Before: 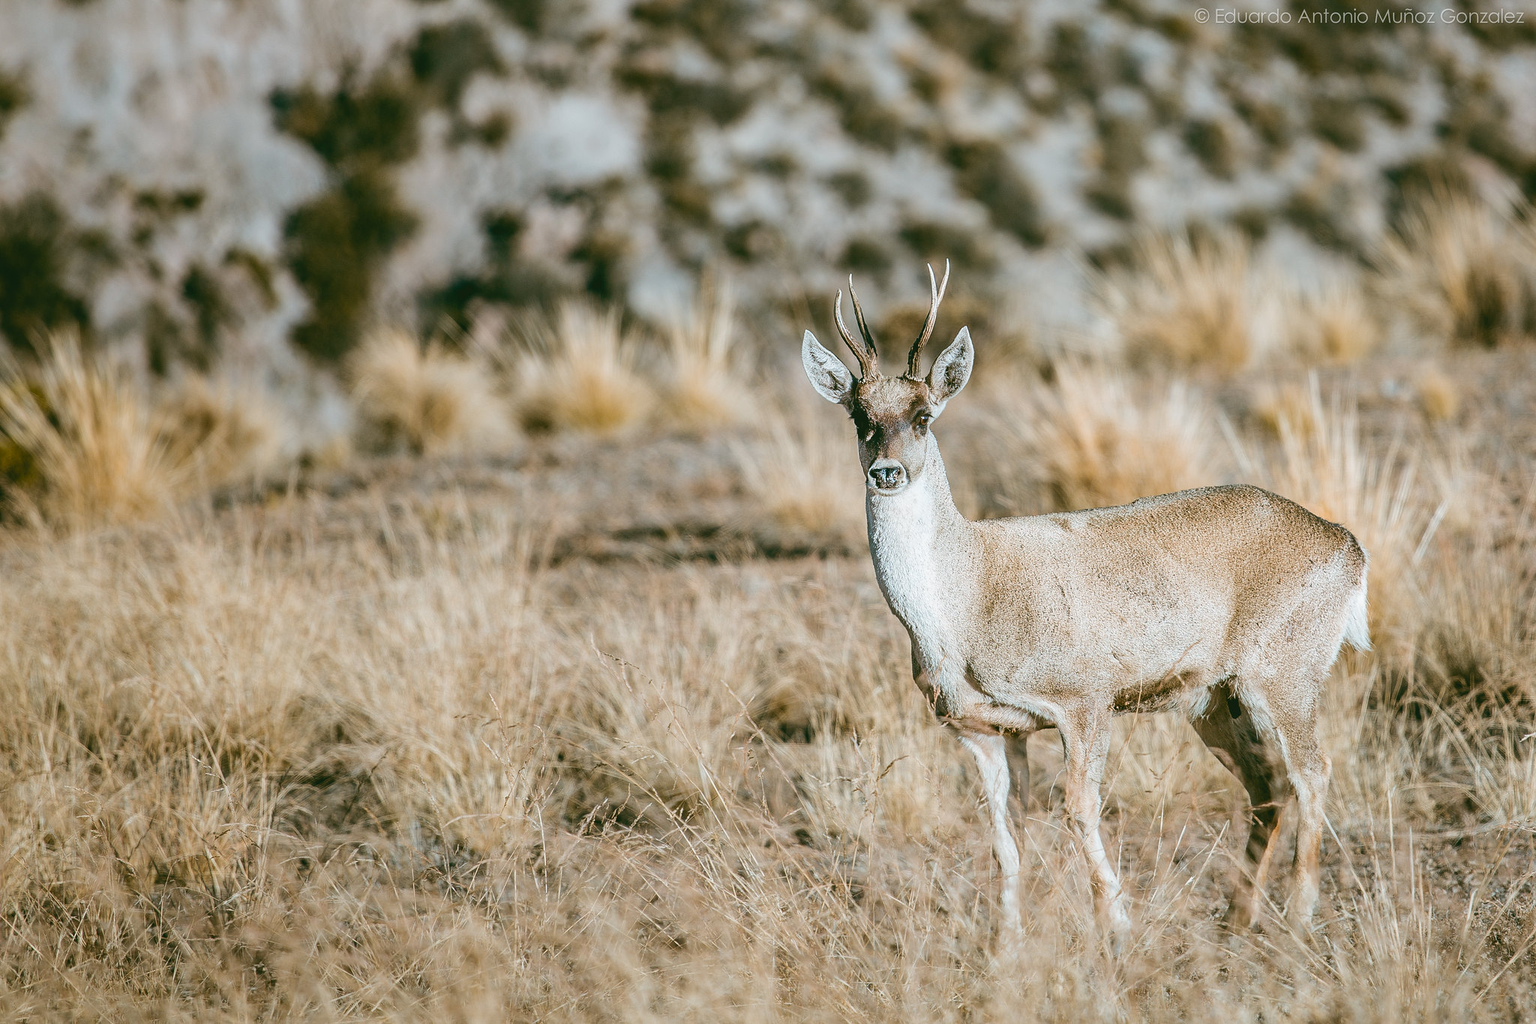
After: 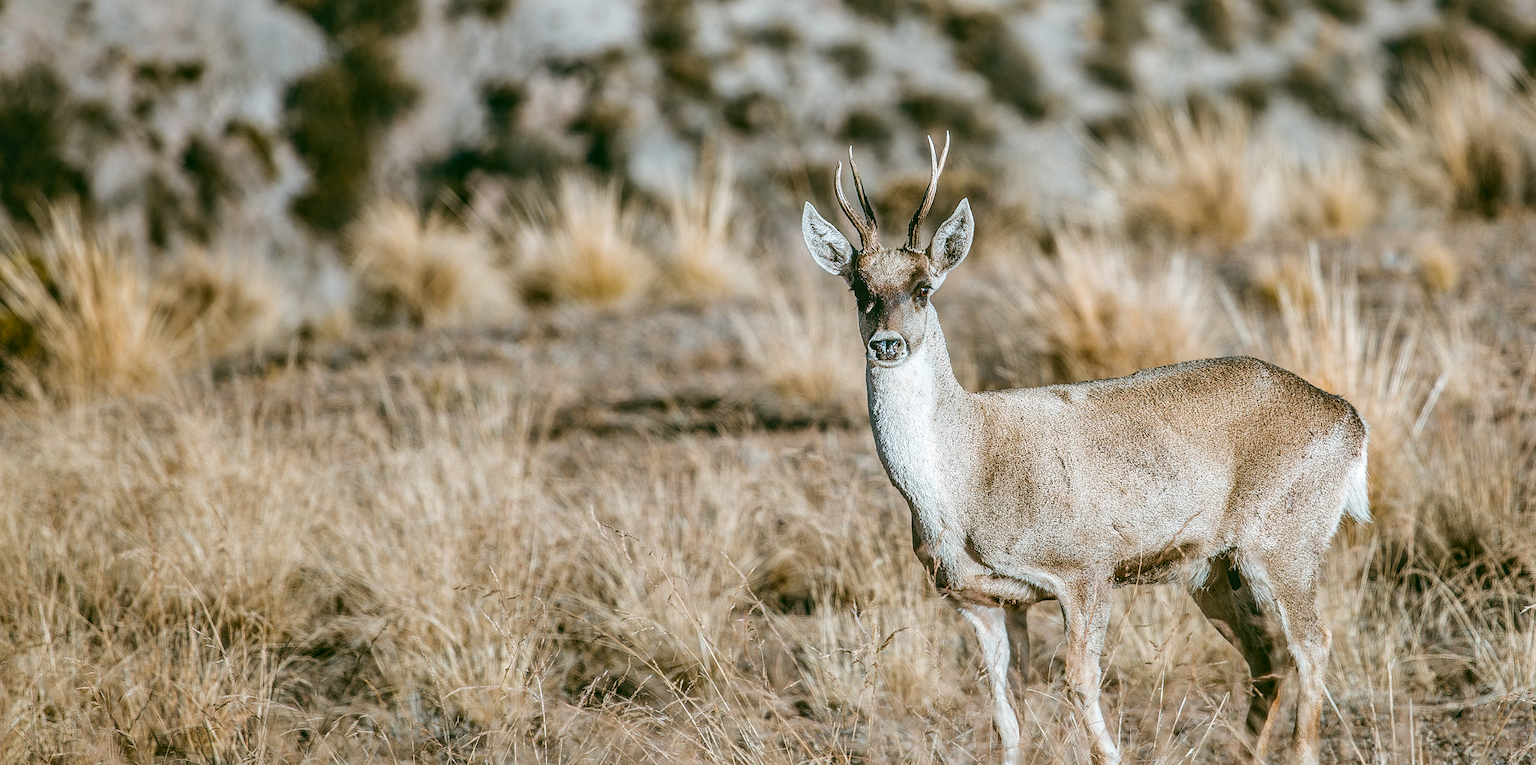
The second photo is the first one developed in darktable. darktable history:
crop and rotate: top 12.568%, bottom 12.566%
shadows and highlights: soften with gaussian
local contrast: on, module defaults
